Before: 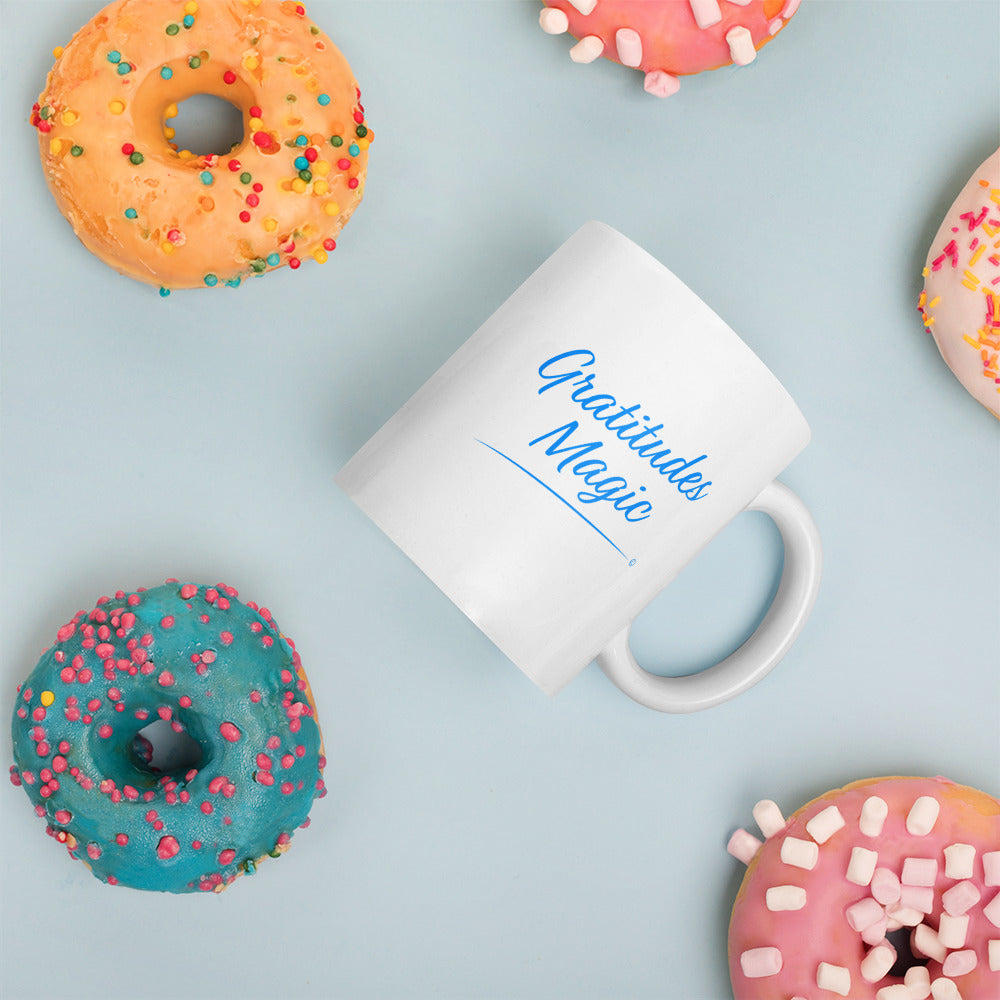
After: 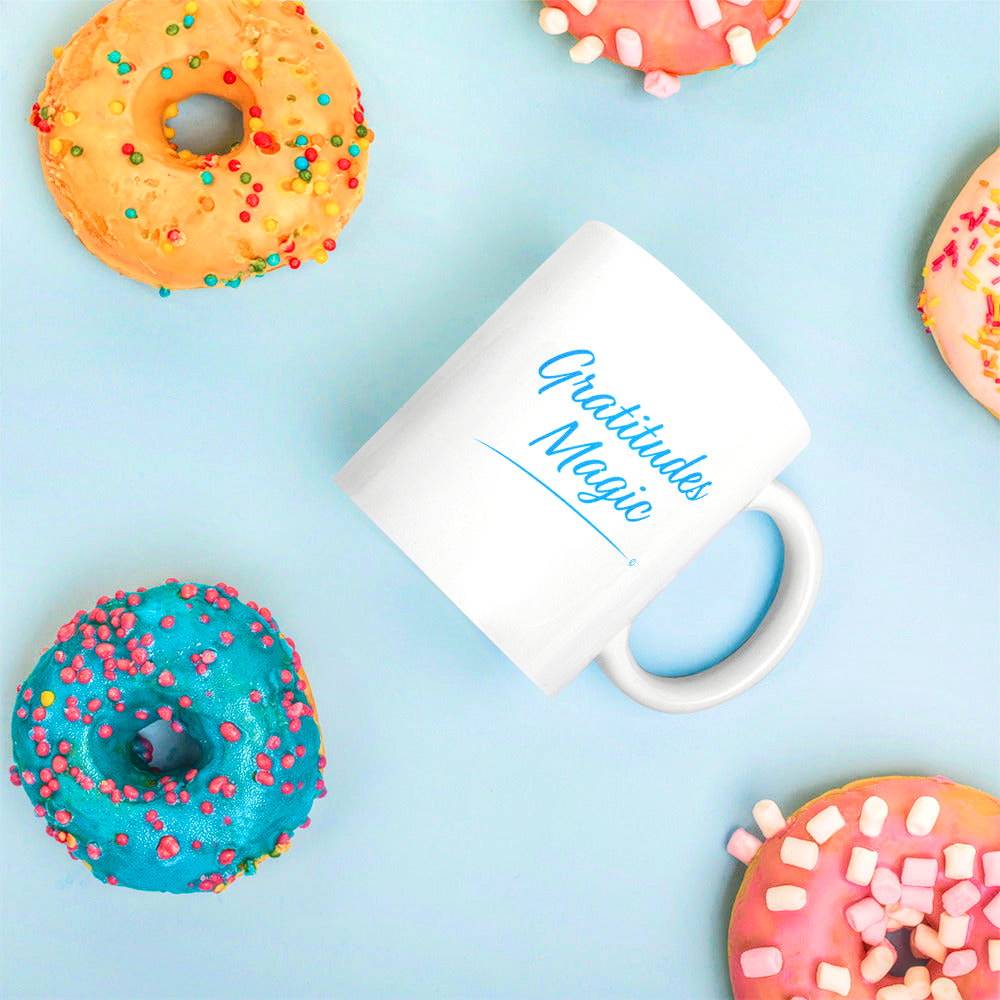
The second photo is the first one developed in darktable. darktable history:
local contrast: highlights 20%, shadows 30%, detail 200%, midtone range 0.2
velvia: strength 74%
tone curve: curves: ch0 [(0, 0.006) (0.046, 0.011) (0.13, 0.062) (0.338, 0.327) (0.494, 0.55) (0.728, 0.835) (1, 1)]; ch1 [(0, 0) (0.346, 0.324) (0.45, 0.431) (0.5, 0.5) (0.522, 0.517) (0.55, 0.57) (1, 1)]; ch2 [(0, 0) (0.453, 0.418) (0.5, 0.5) (0.526, 0.524) (0.554, 0.598) (0.622, 0.679) (0.707, 0.761) (1, 1)], color space Lab, independent channels, preserve colors none
